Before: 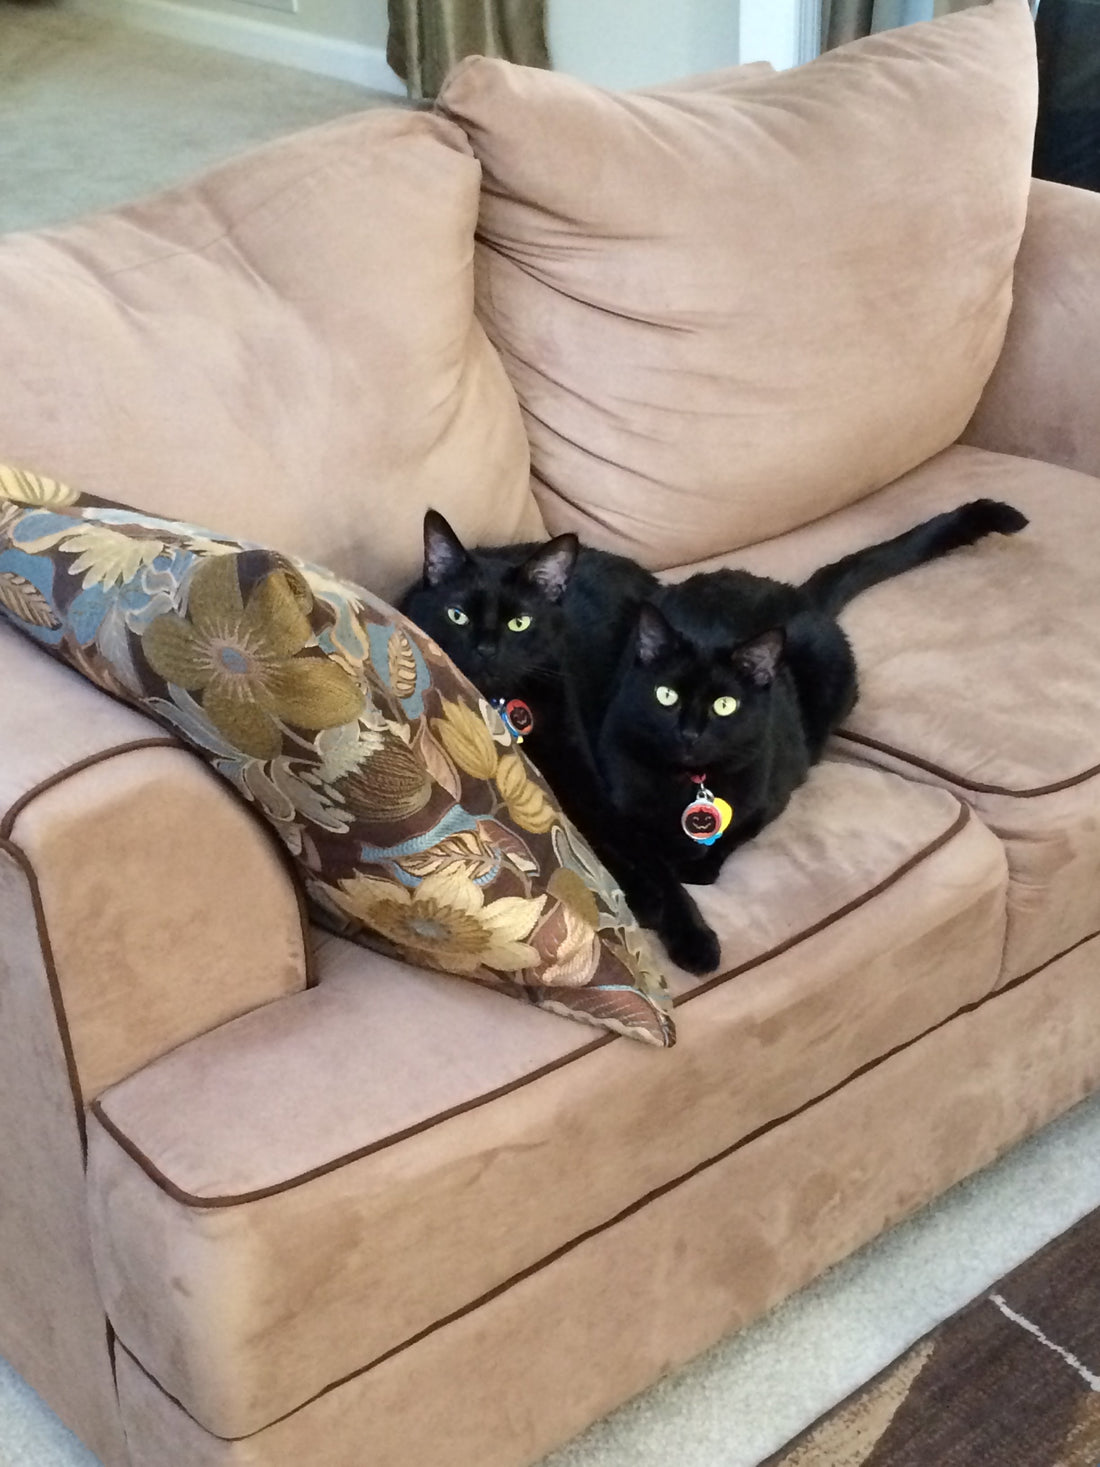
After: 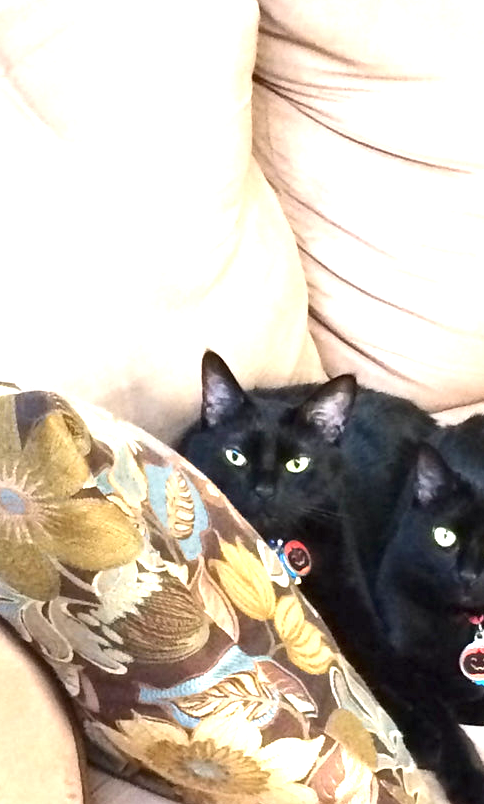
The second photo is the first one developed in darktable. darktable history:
crop: left 20.248%, top 10.86%, right 35.675%, bottom 34.321%
exposure: black level correction 0, exposure 1.45 EV, compensate exposure bias true, compensate highlight preservation false
